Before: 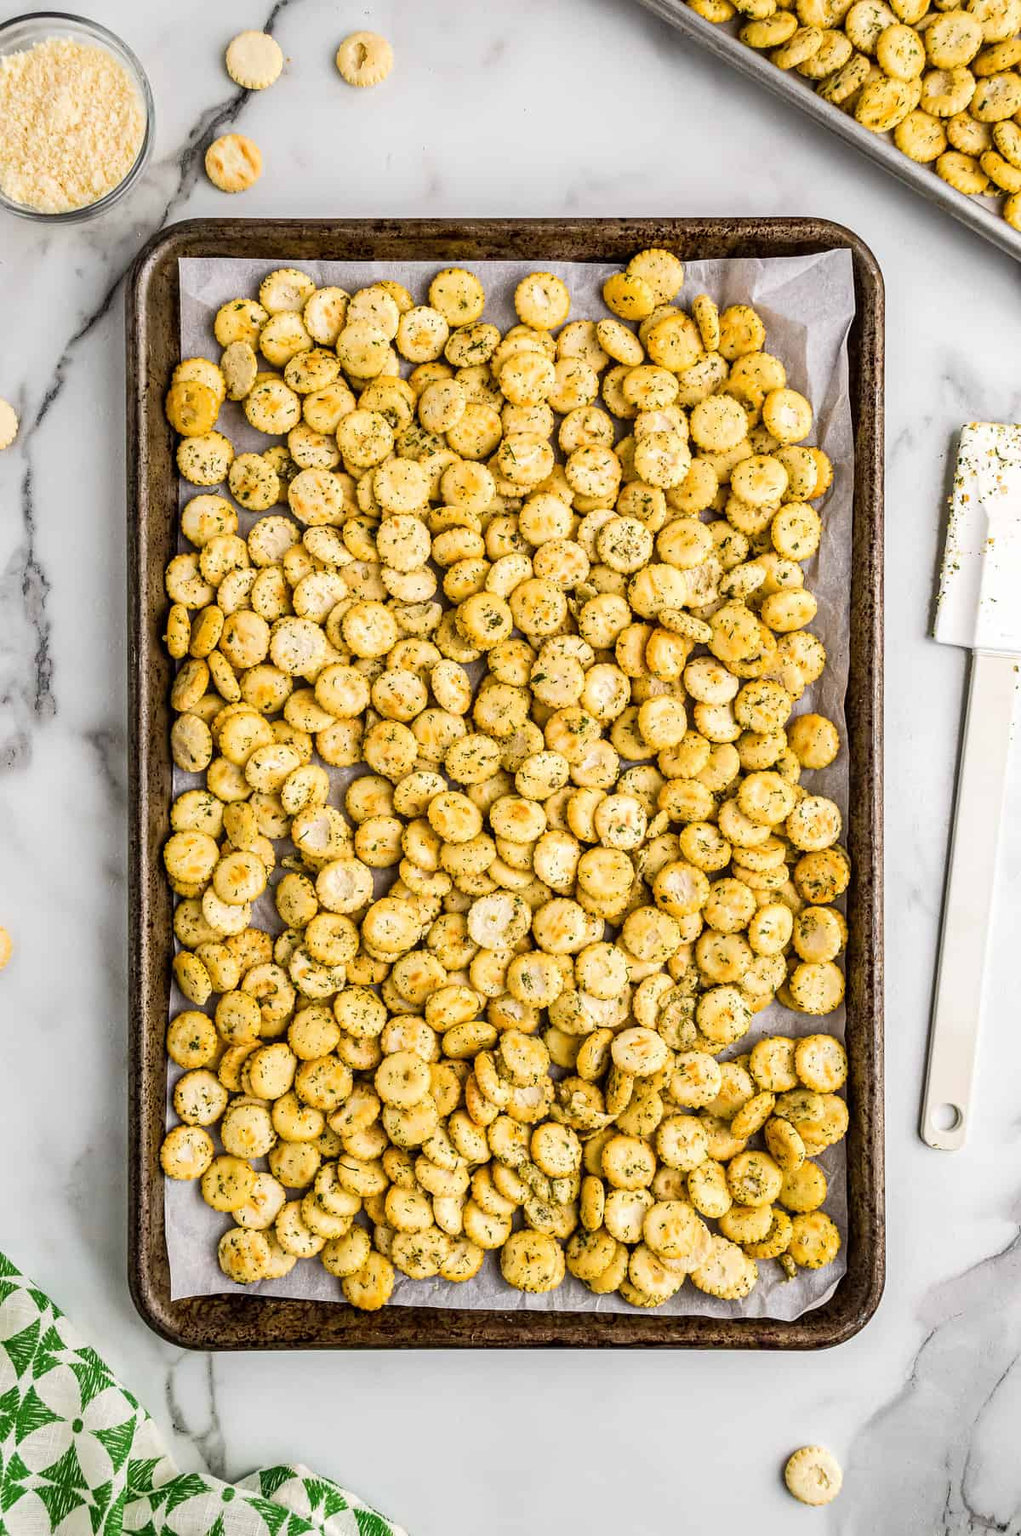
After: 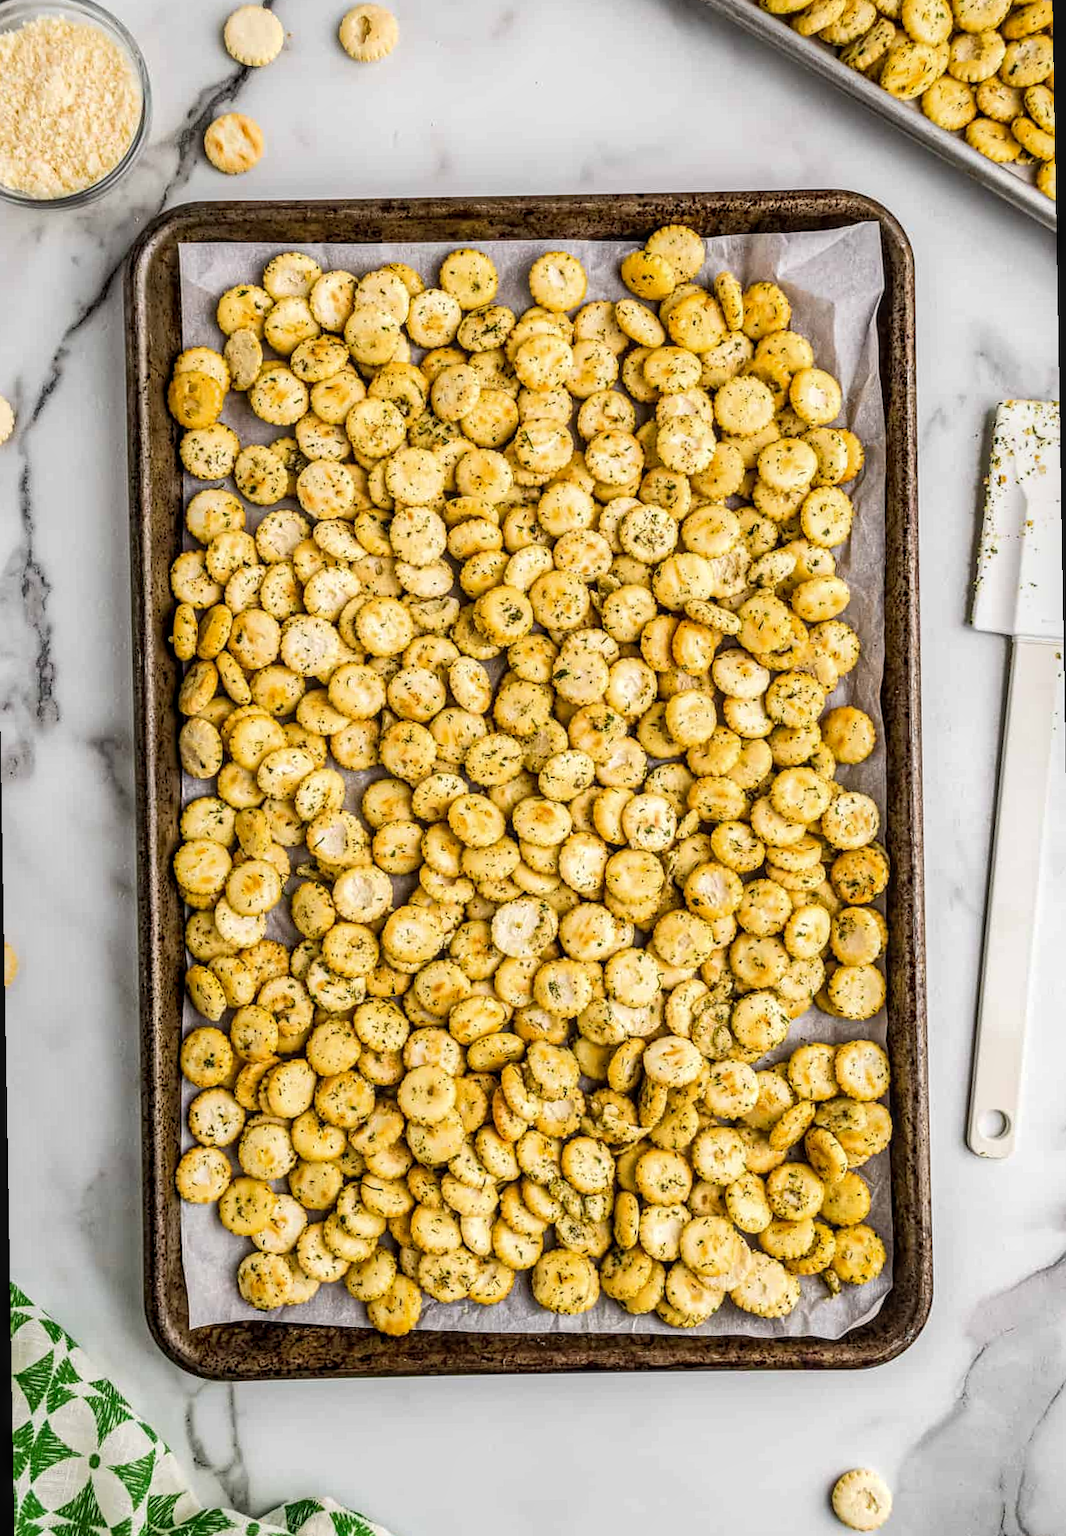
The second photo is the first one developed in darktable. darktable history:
local contrast: on, module defaults
rotate and perspective: rotation -1°, crop left 0.011, crop right 0.989, crop top 0.025, crop bottom 0.975
